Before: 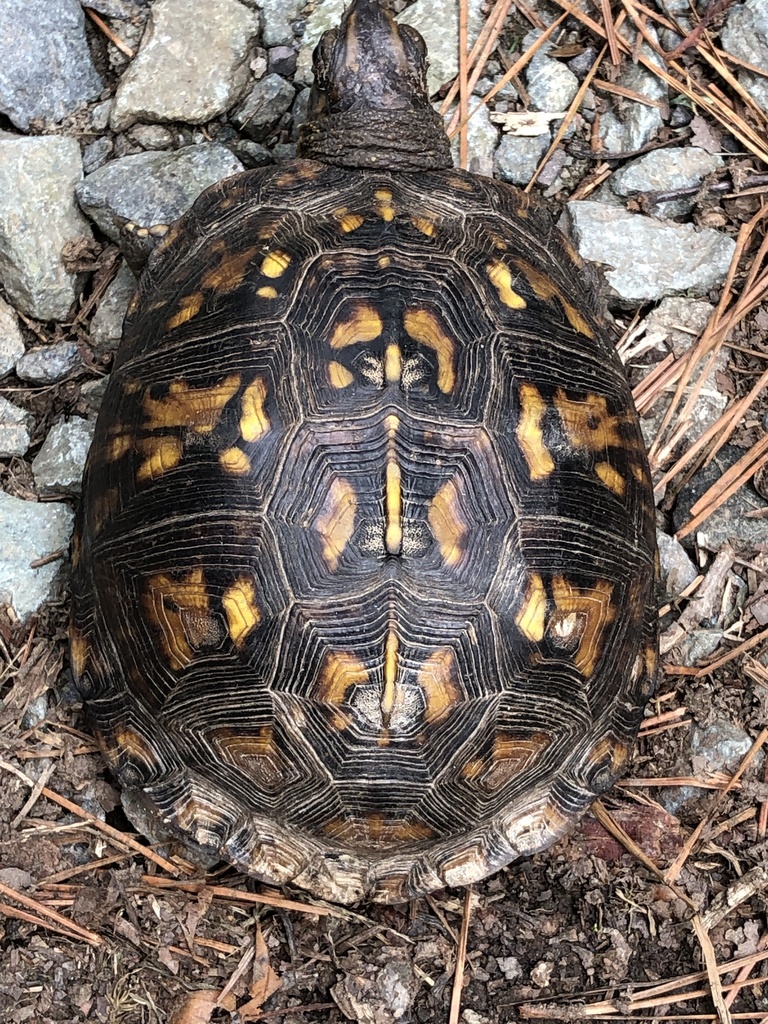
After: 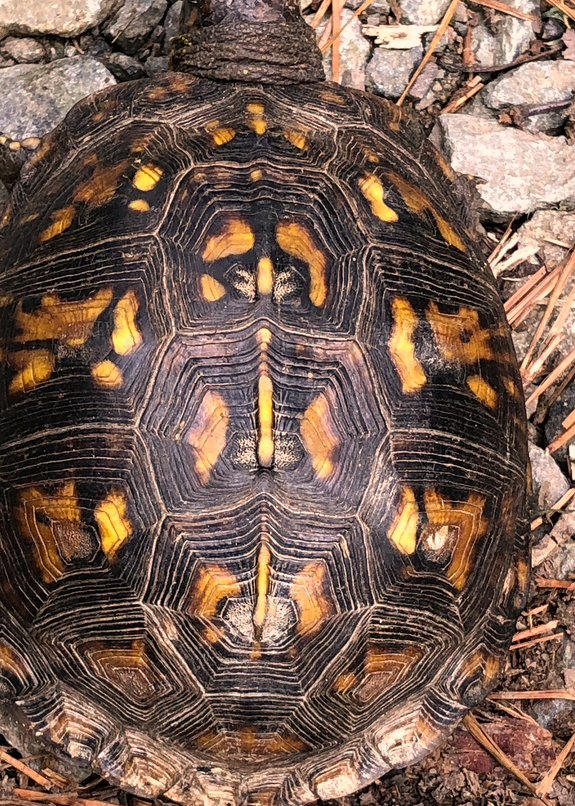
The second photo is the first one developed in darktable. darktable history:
crop: left 16.781%, top 8.555%, right 8.319%, bottom 12.687%
color correction: highlights a* 11.7, highlights b* 11.79
